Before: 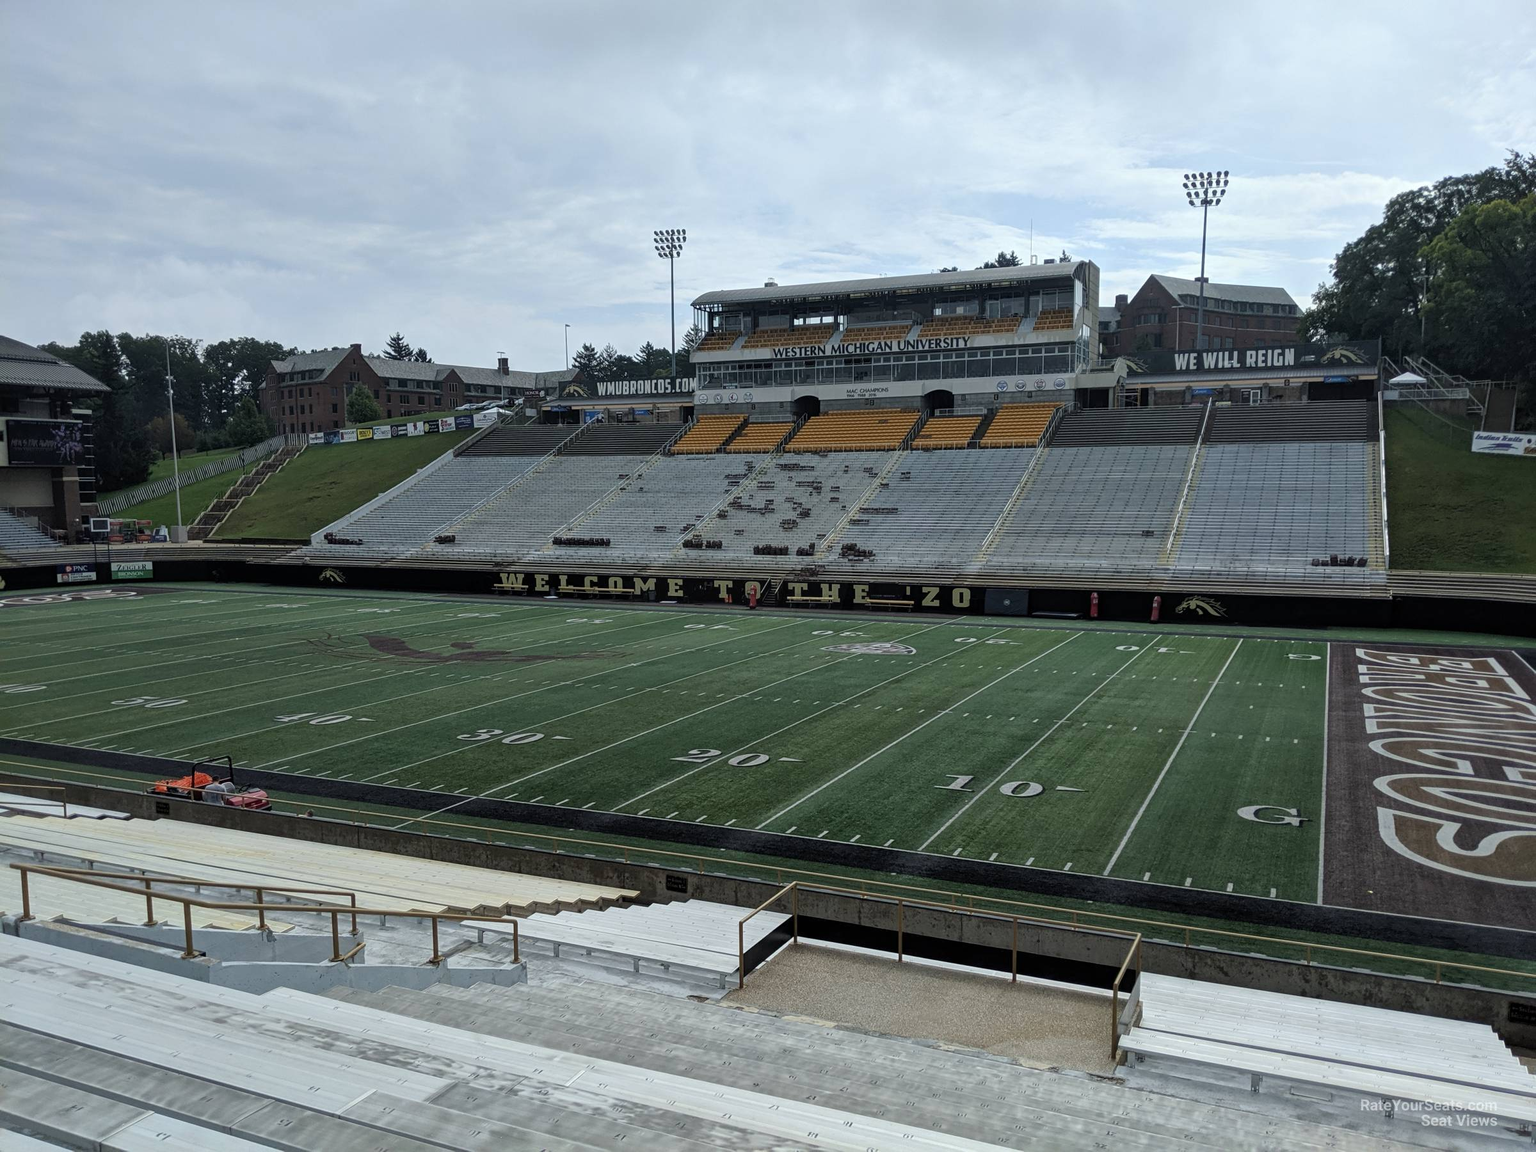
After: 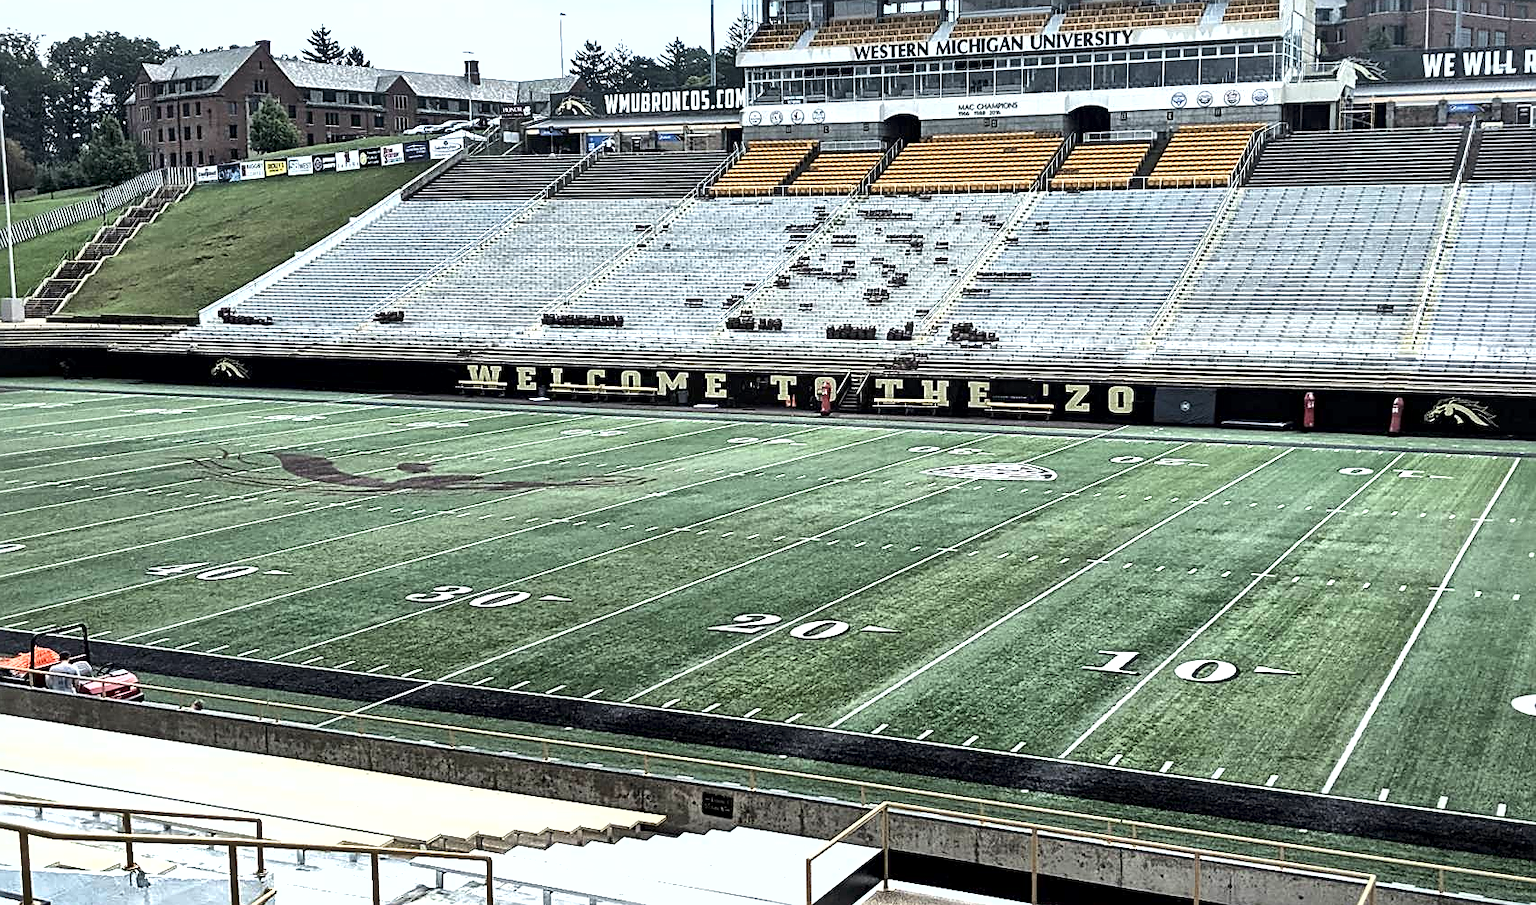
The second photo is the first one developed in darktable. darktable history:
contrast brightness saturation: saturation -0.177
tone equalizer: -8 EV -0.396 EV, -7 EV -0.374 EV, -6 EV -0.317 EV, -5 EV -0.226 EV, -3 EV 0.229 EV, -2 EV 0.32 EV, -1 EV 0.367 EV, +0 EV 0.394 EV, edges refinement/feathering 500, mask exposure compensation -1.57 EV, preserve details no
local contrast: mode bilateral grid, contrast 21, coarseness 50, detail 171%, midtone range 0.2
crop: left 11.105%, top 27.434%, right 18.293%, bottom 17.059%
exposure: black level correction 0.001, exposure 1.715 EV, compensate highlight preservation false
shadows and highlights: low approximation 0.01, soften with gaussian
sharpen: on, module defaults
